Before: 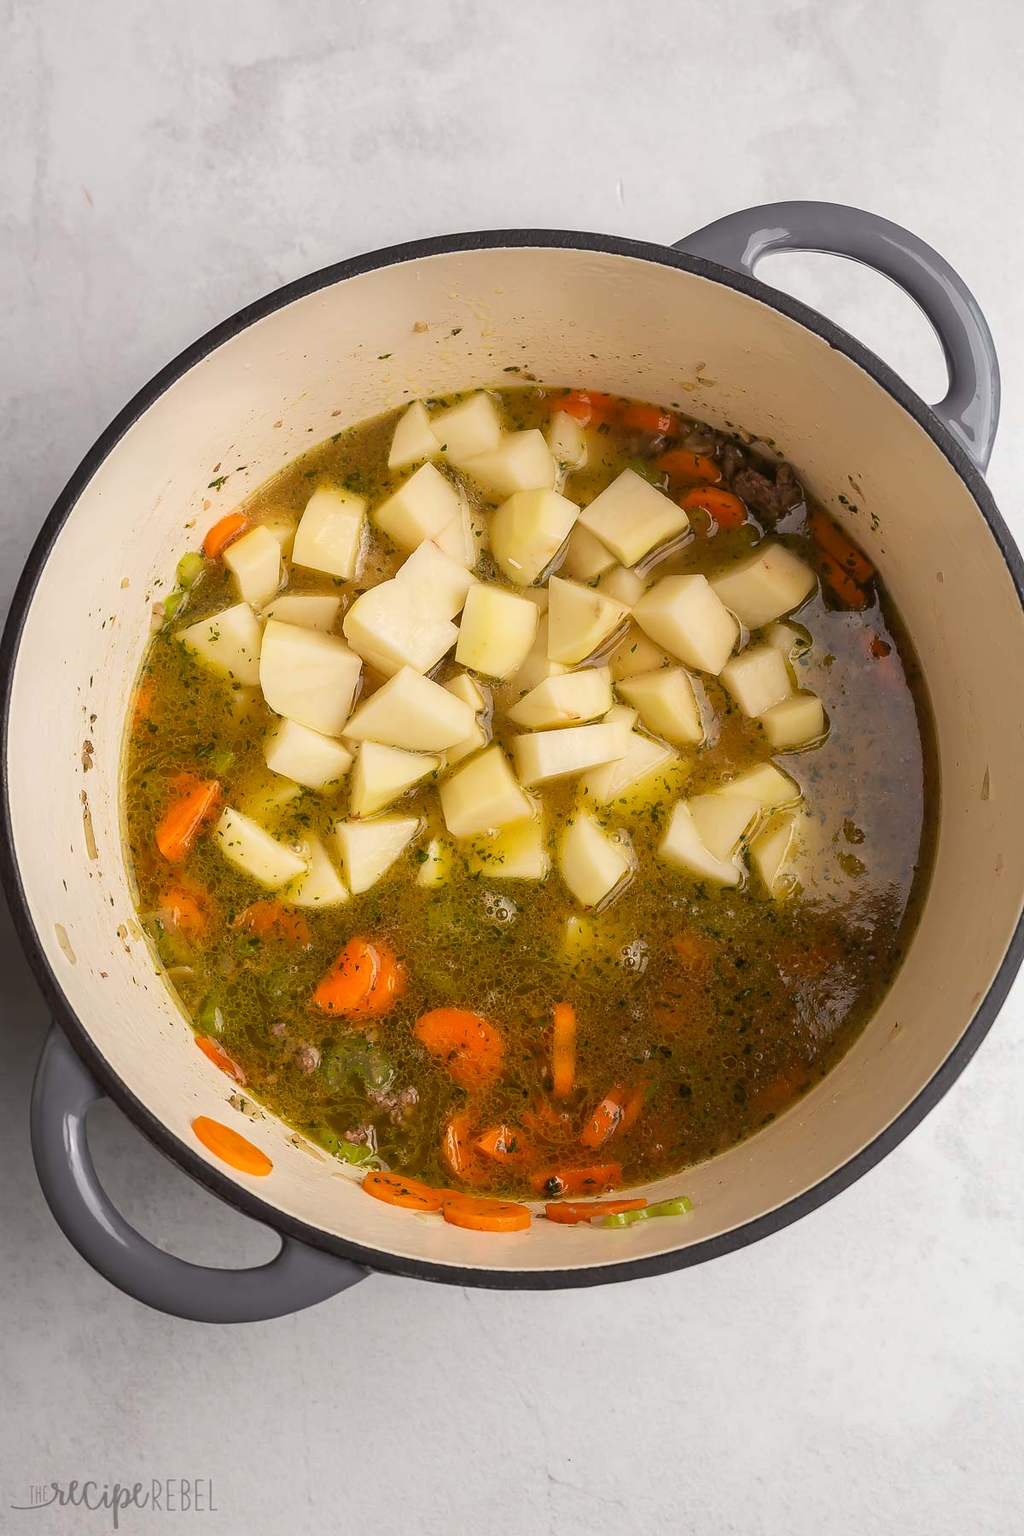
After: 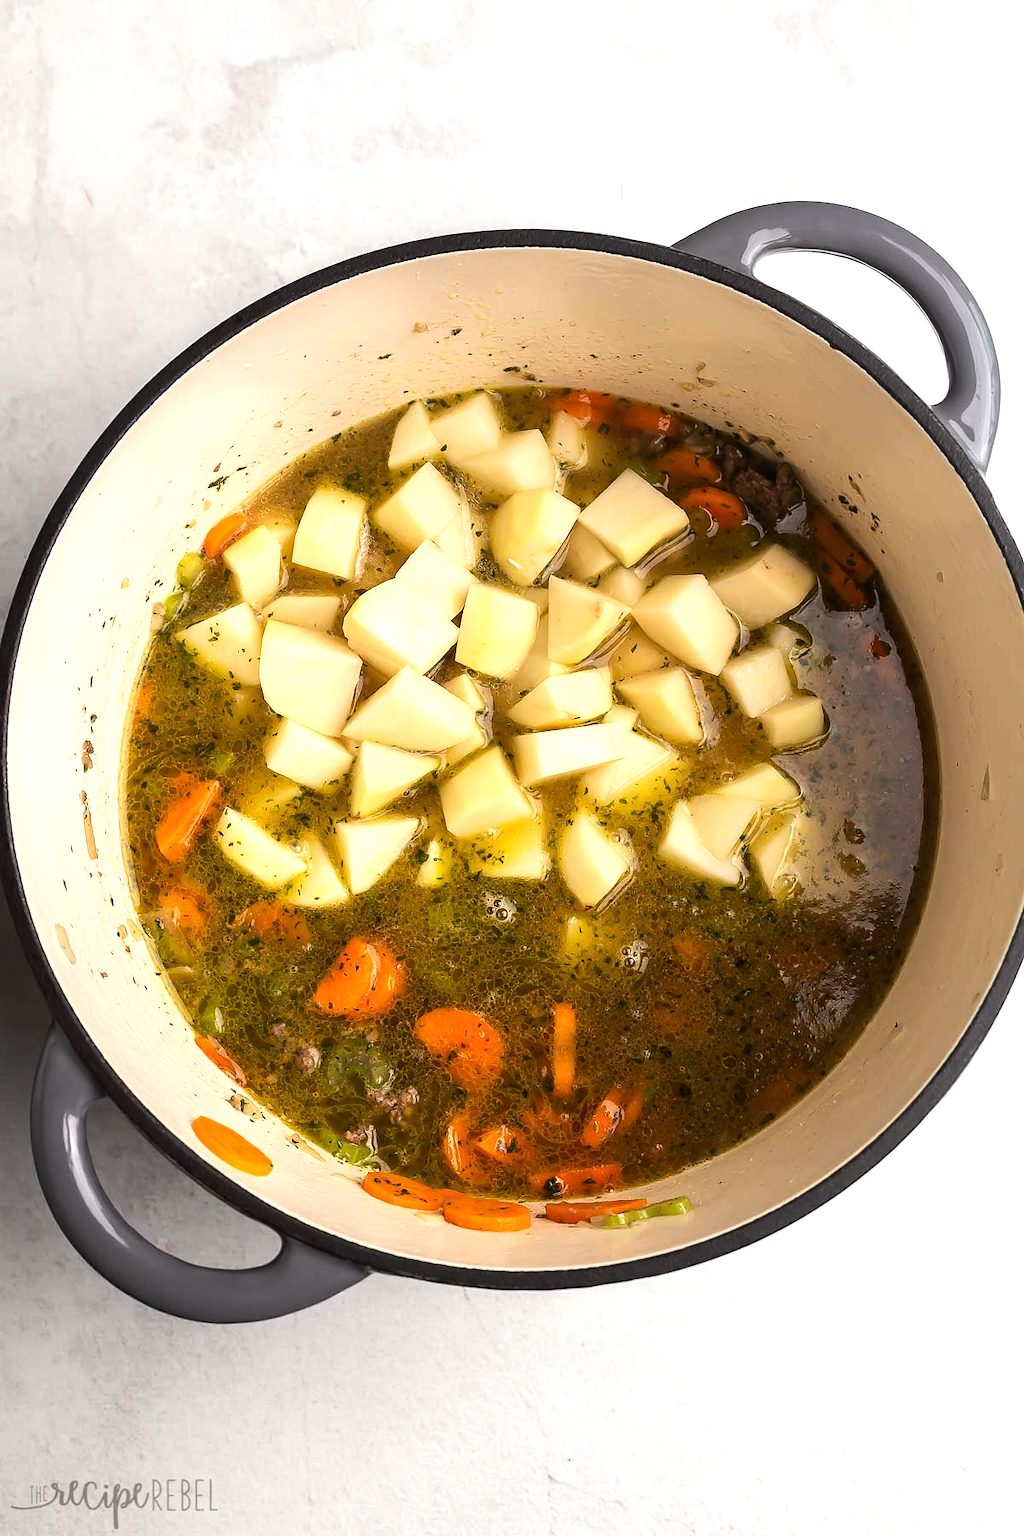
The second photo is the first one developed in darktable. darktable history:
tone equalizer: -8 EV -0.747 EV, -7 EV -0.701 EV, -6 EV -0.585 EV, -5 EV -0.397 EV, -3 EV 0.371 EV, -2 EV 0.6 EV, -1 EV 0.693 EV, +0 EV 0.724 EV, edges refinement/feathering 500, mask exposure compensation -1.57 EV, preserve details no
